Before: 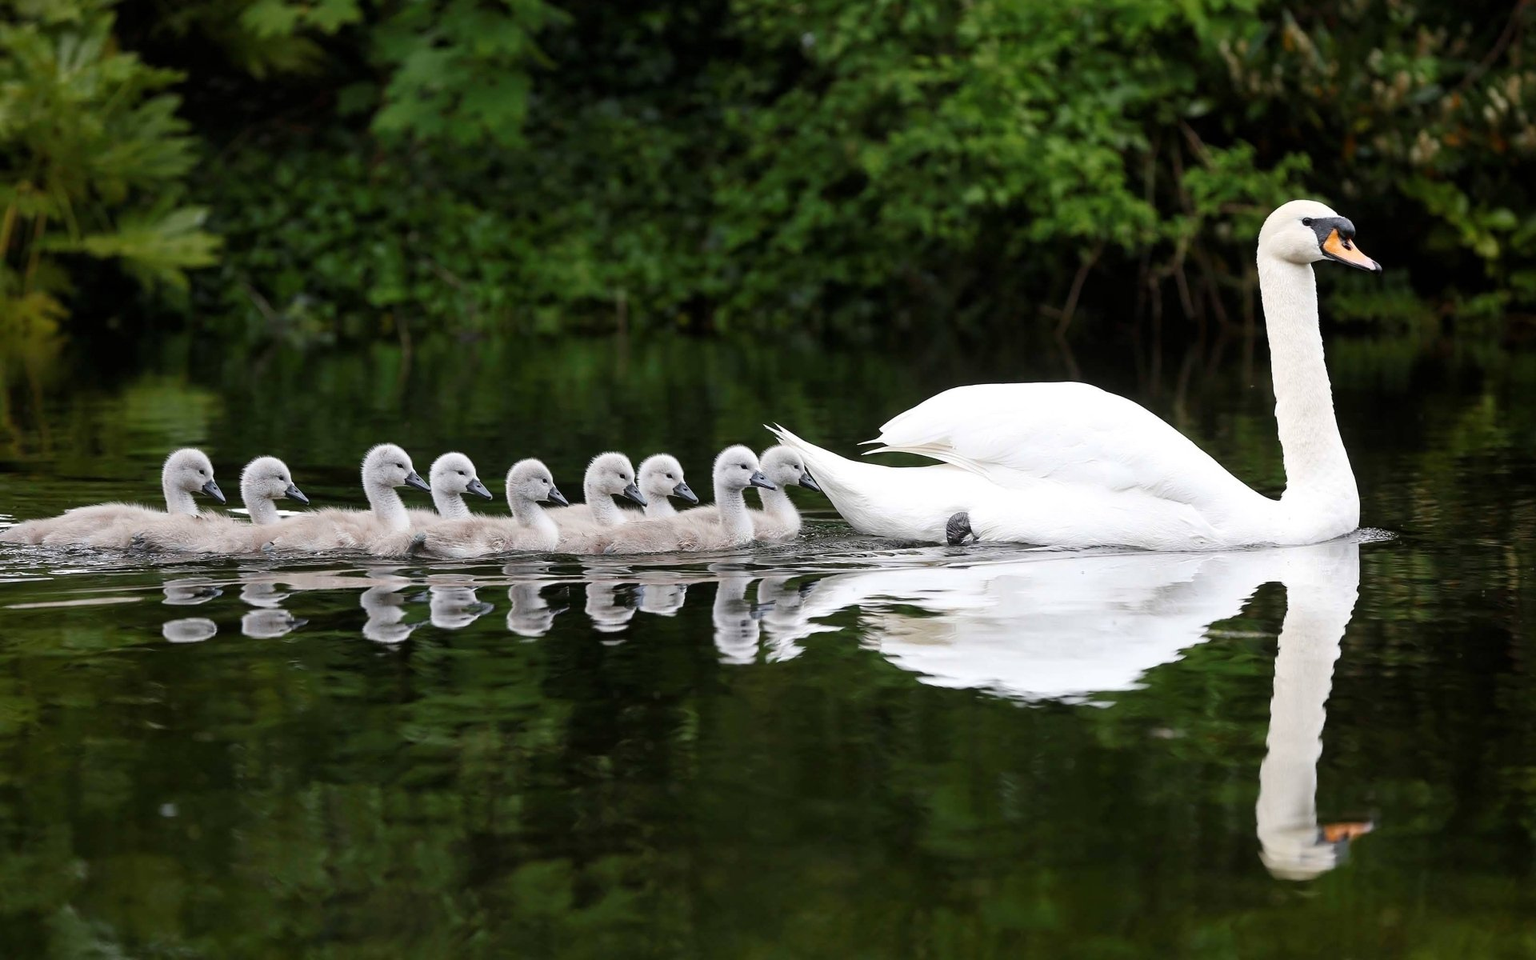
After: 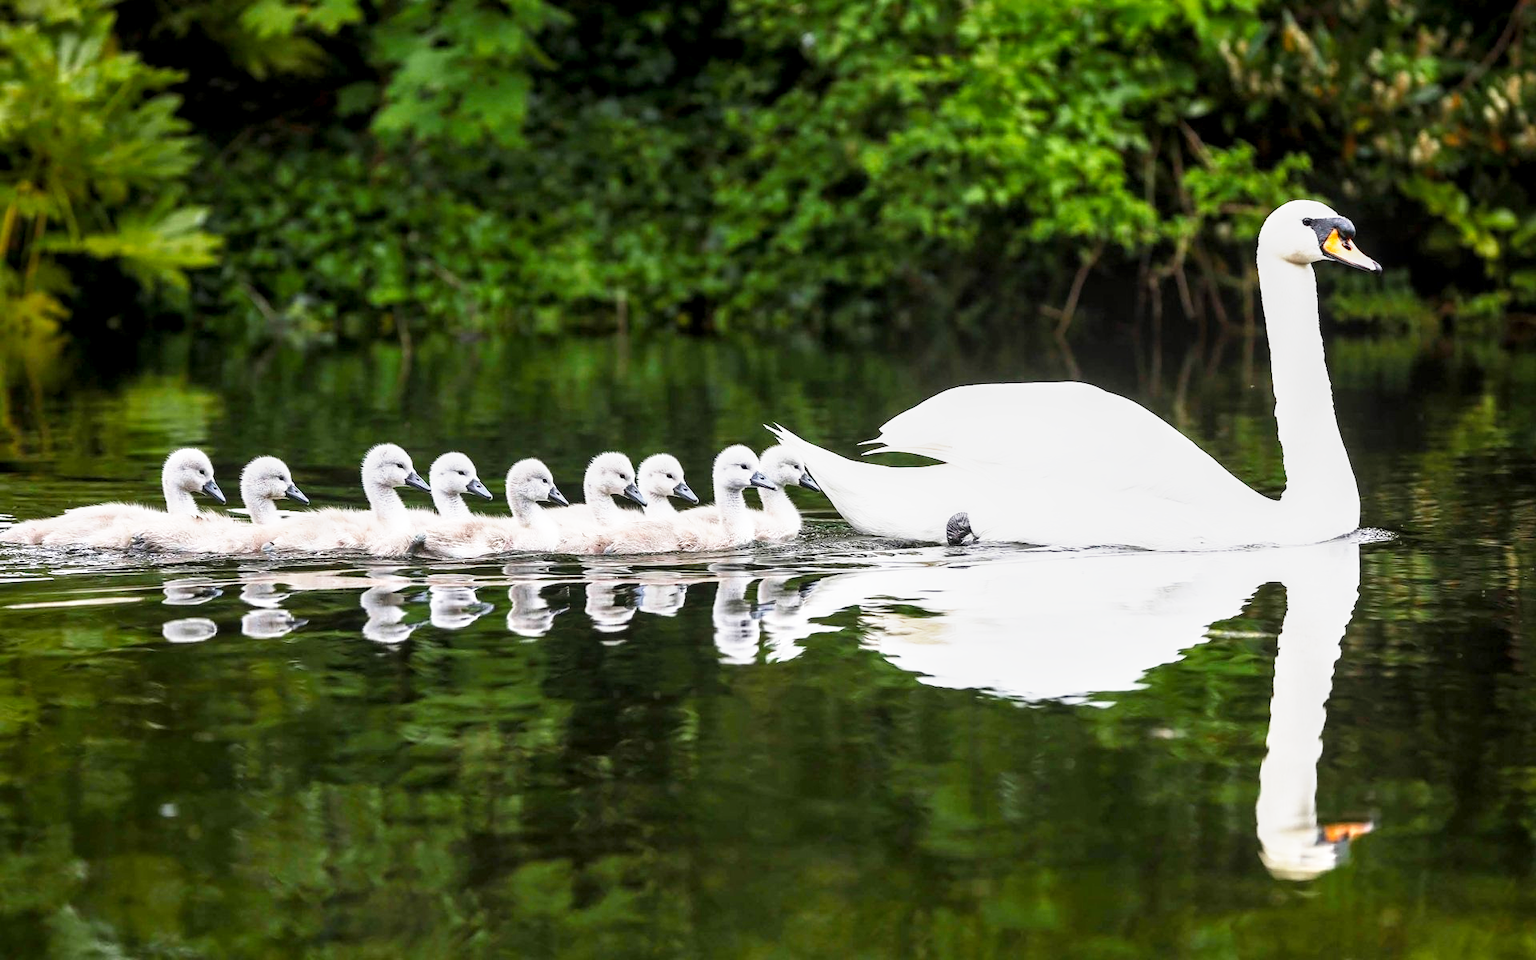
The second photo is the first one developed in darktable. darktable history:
color balance rgb: perceptual saturation grading › global saturation 19.536%
base curve: curves: ch0 [(0, 0) (0.495, 0.917) (1, 1)], preserve colors none
local contrast: detail 130%
